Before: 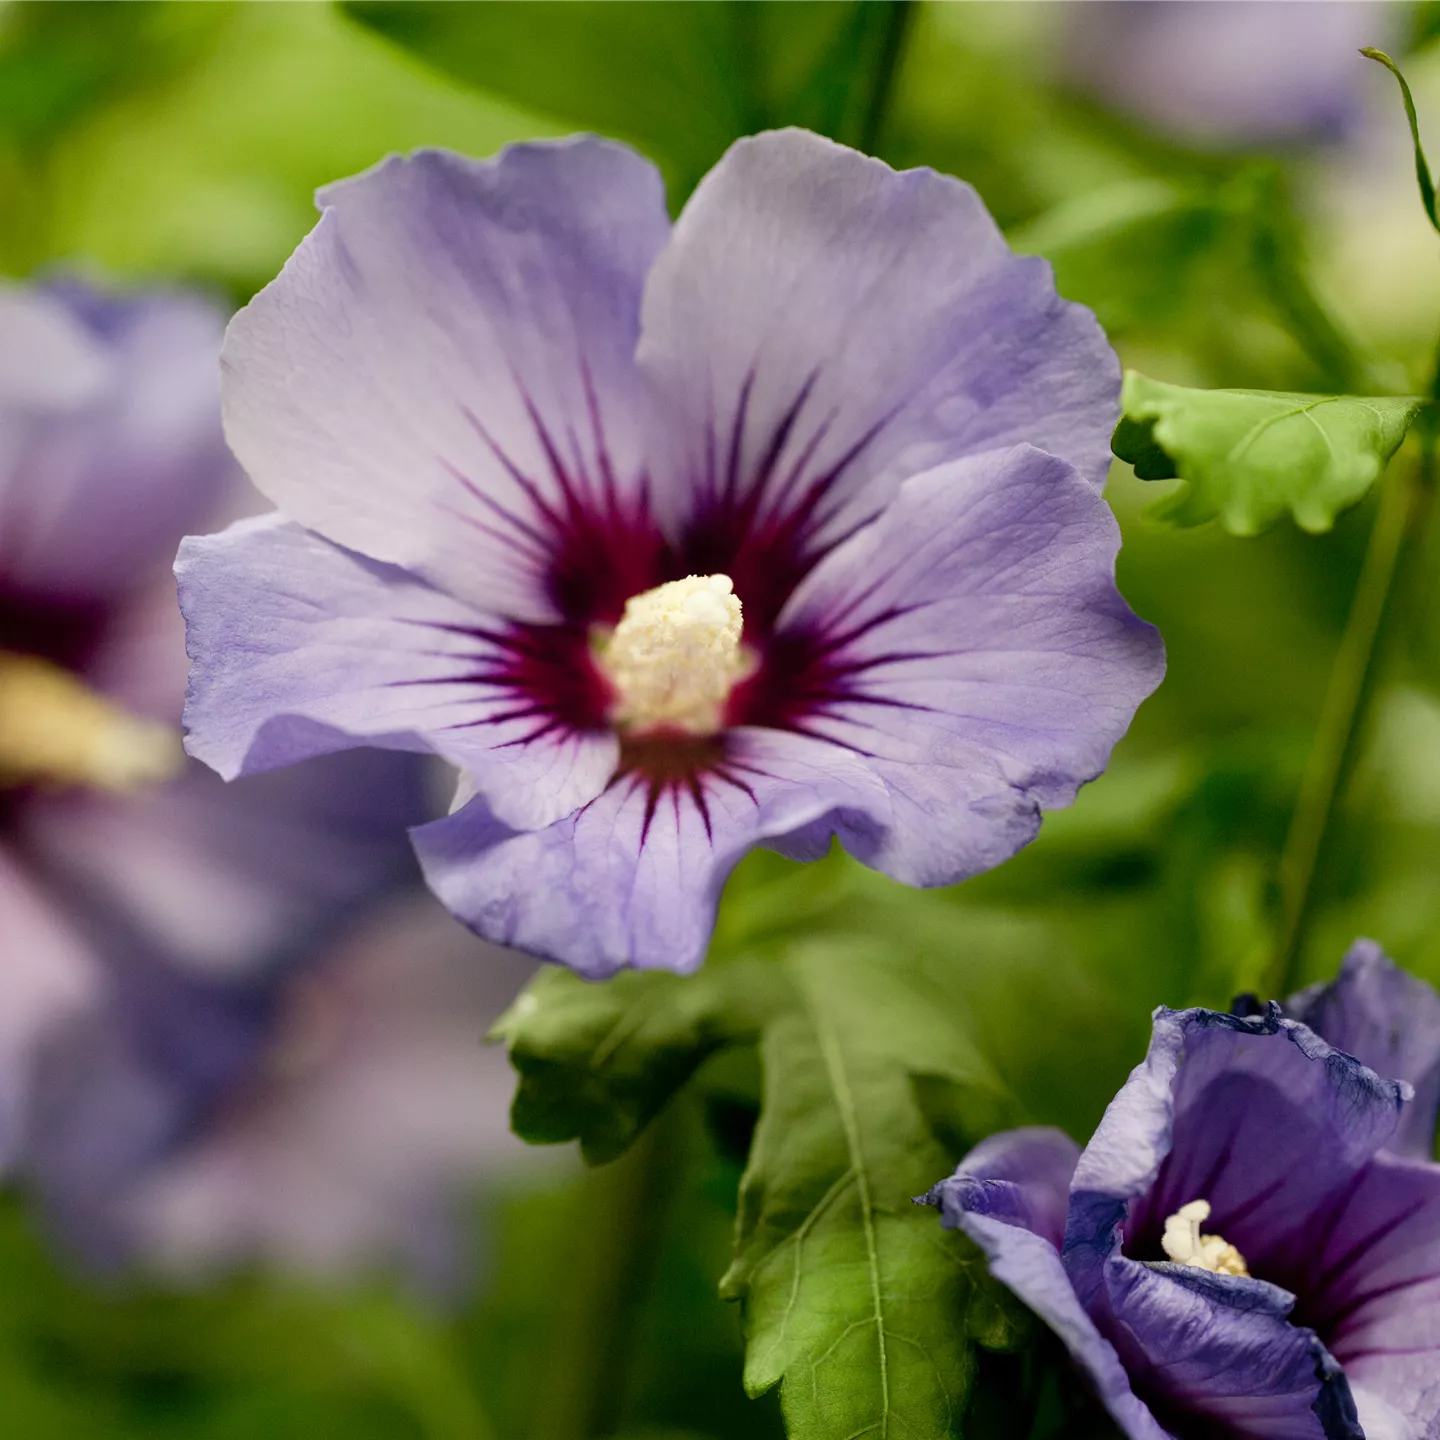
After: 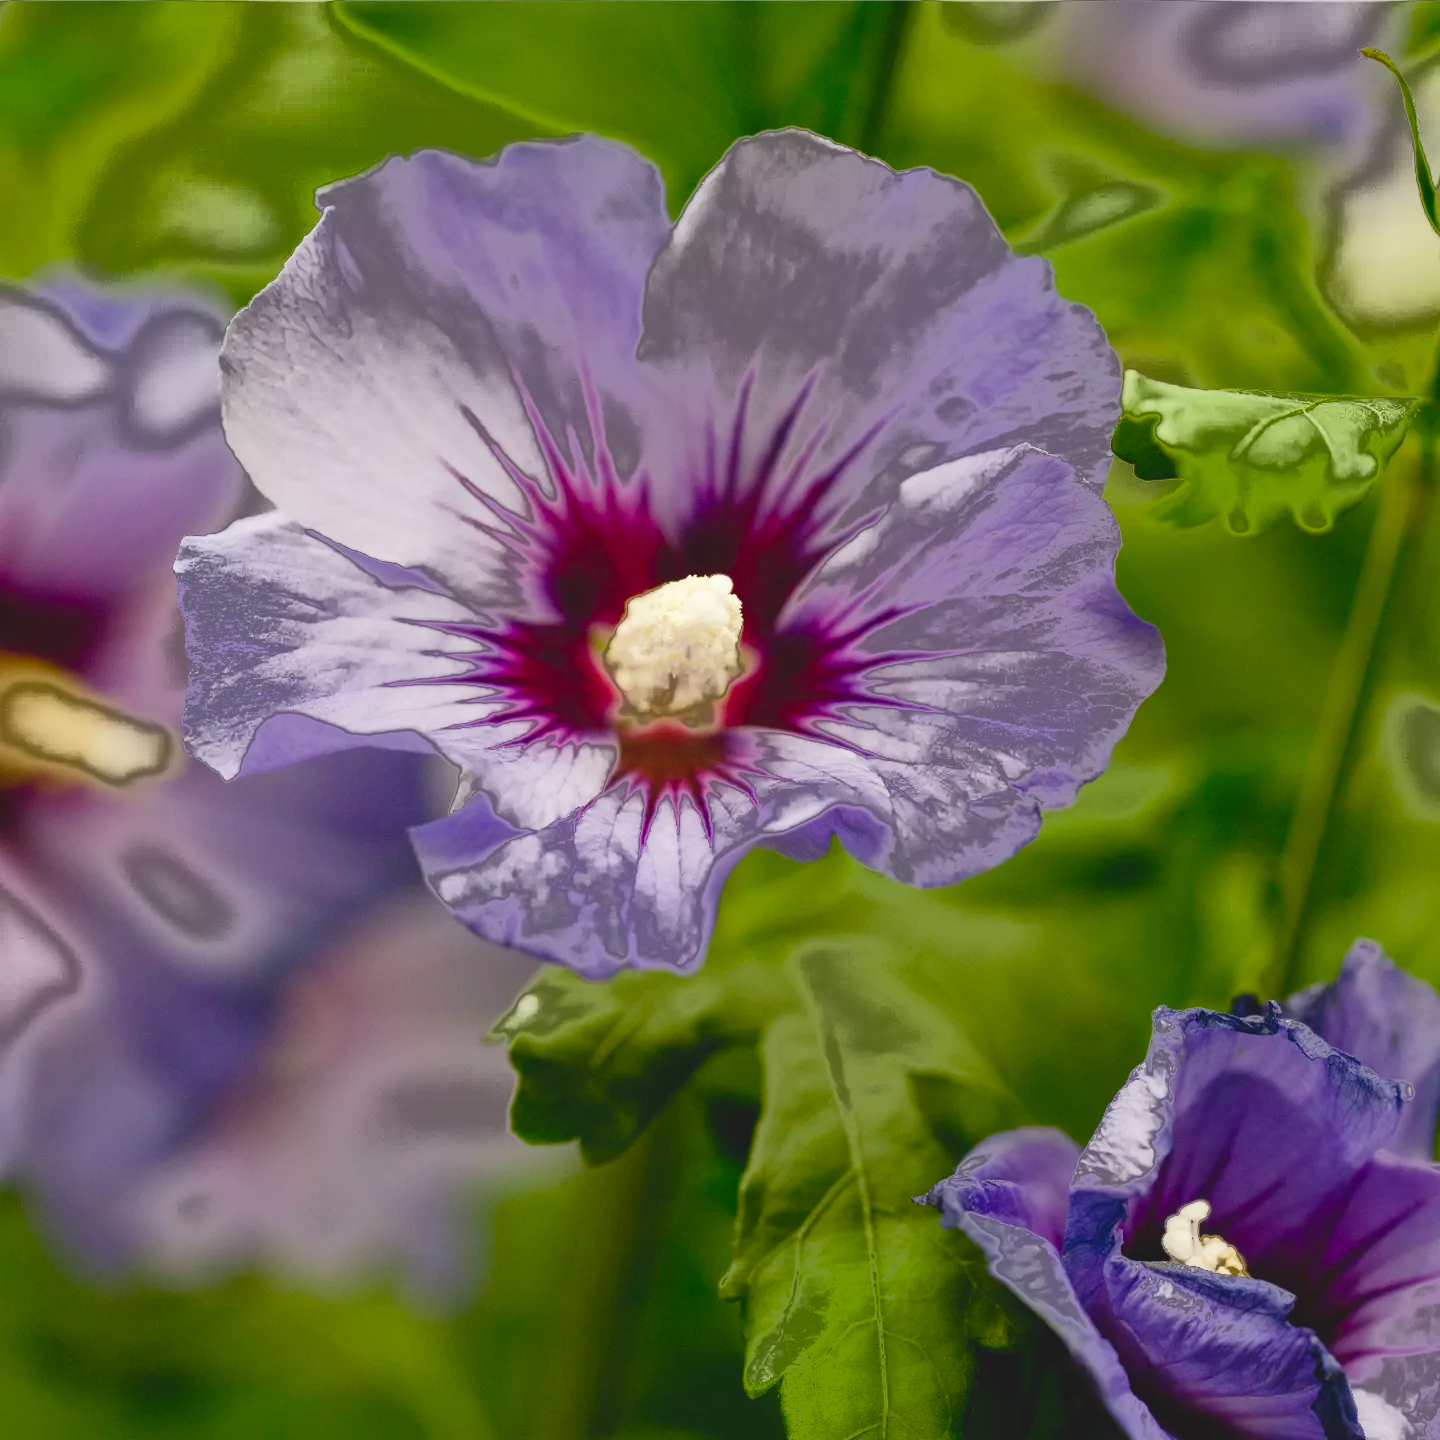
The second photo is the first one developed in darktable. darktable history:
color balance: lift [1.007, 1, 1, 1], gamma [1.097, 1, 1, 1]
color balance rgb: perceptual saturation grading › global saturation 20%, perceptual saturation grading › highlights -25%, perceptual saturation grading › shadows 50%
fill light: exposure -0.73 EV, center 0.69, width 2.2
